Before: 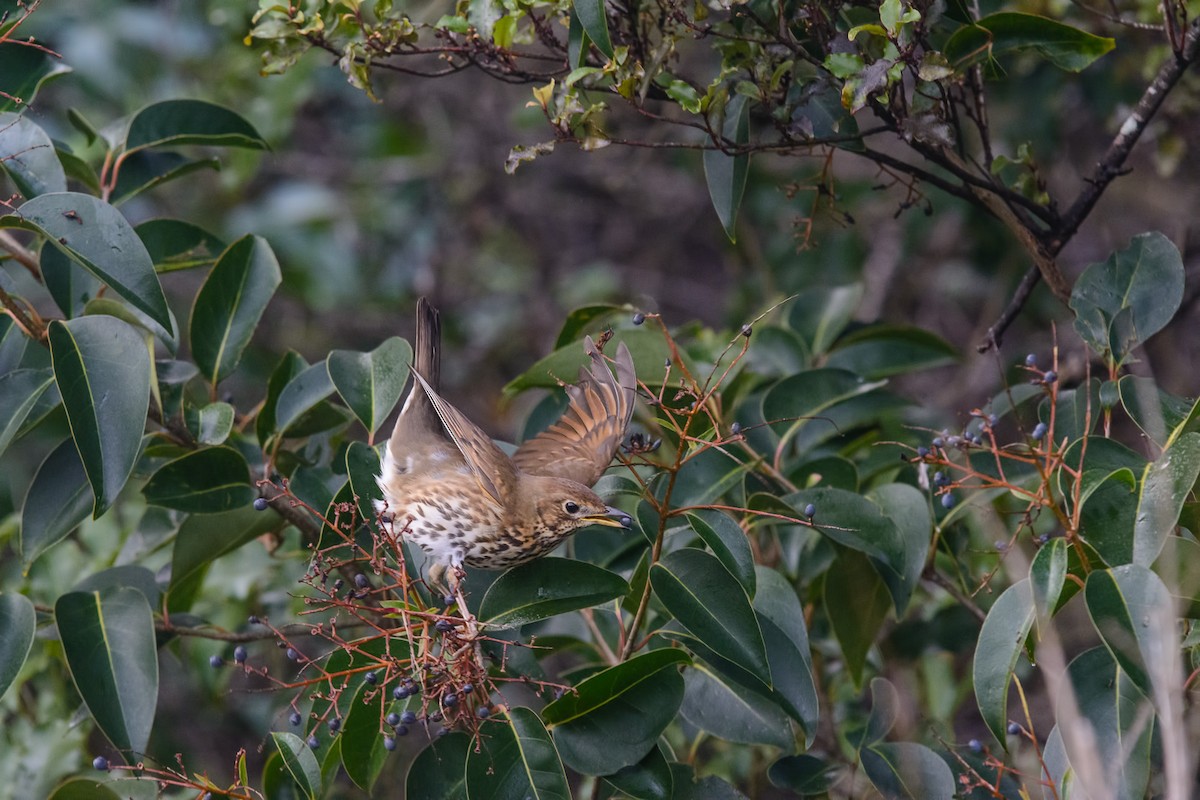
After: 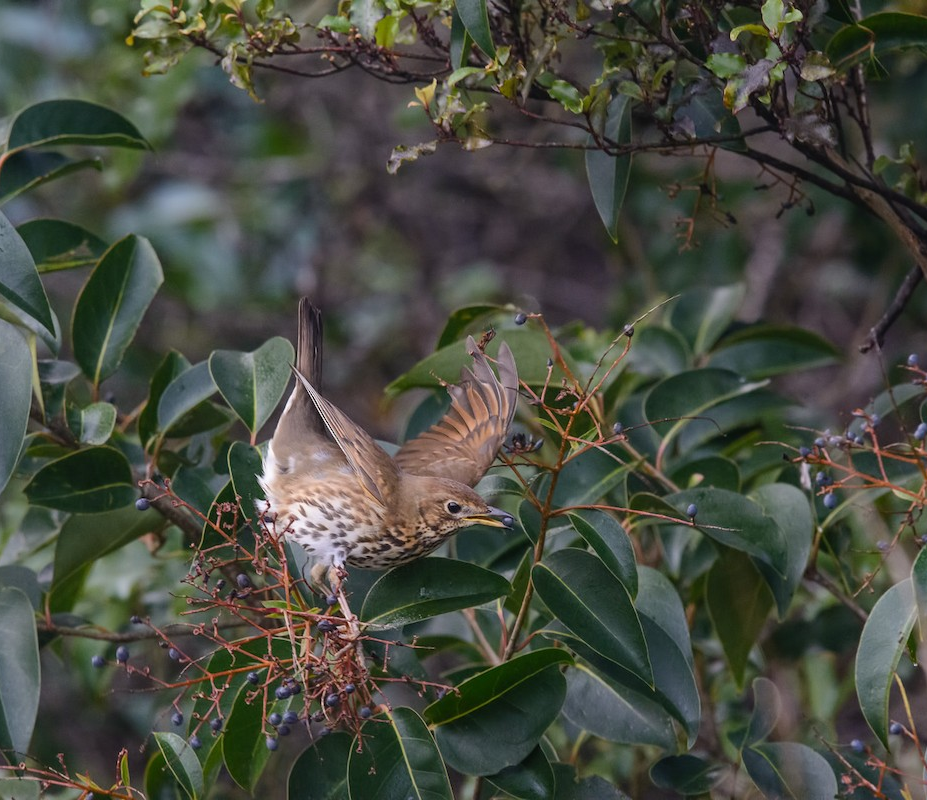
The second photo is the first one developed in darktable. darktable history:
crop: left 9.857%, right 12.832%
